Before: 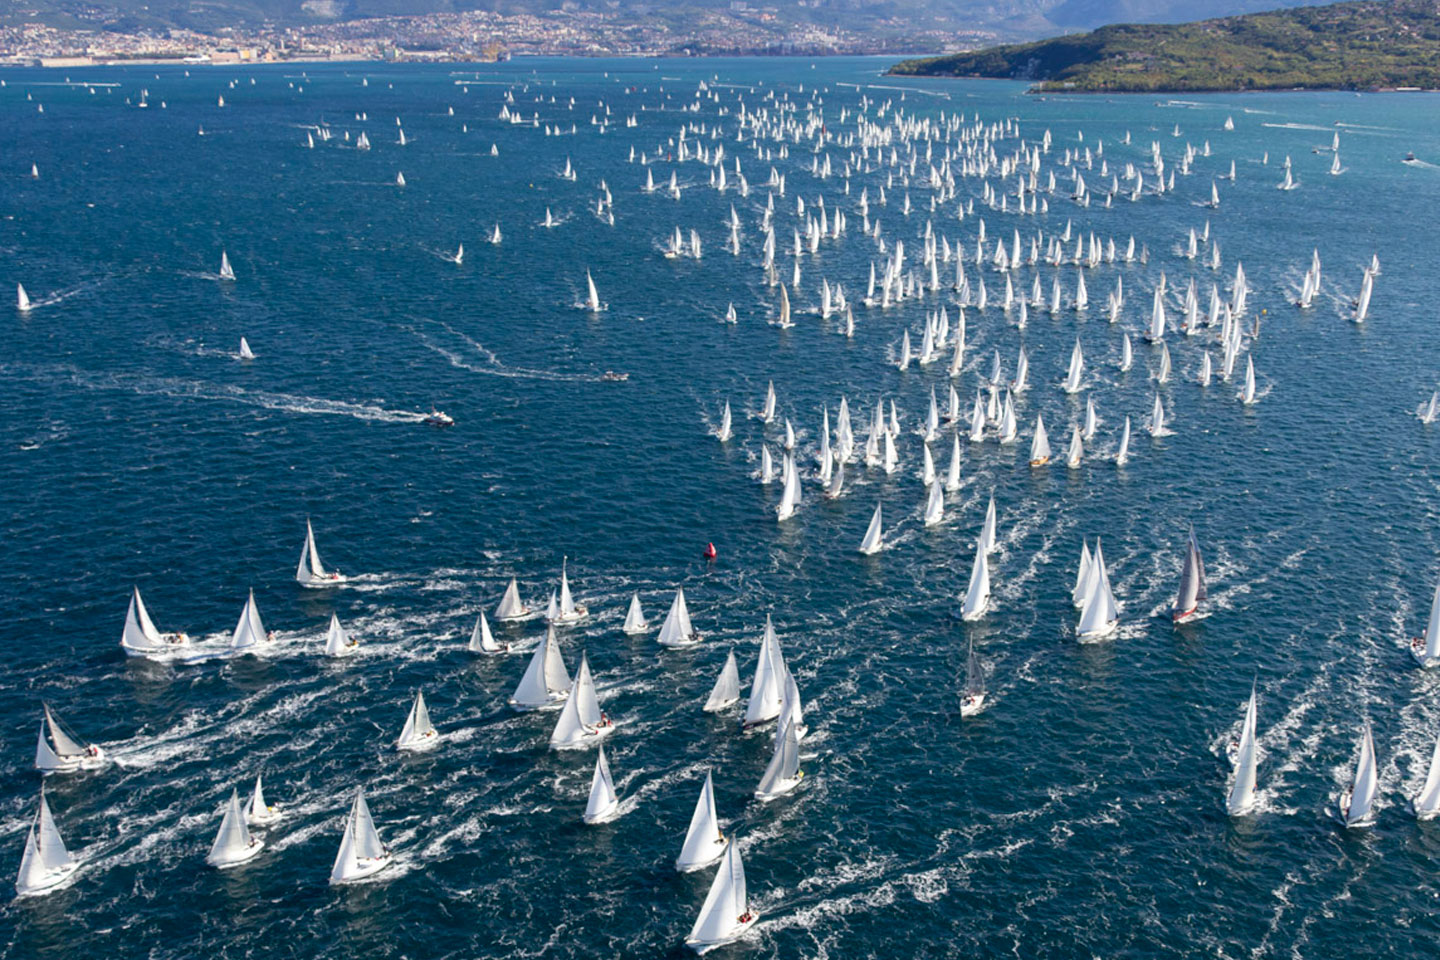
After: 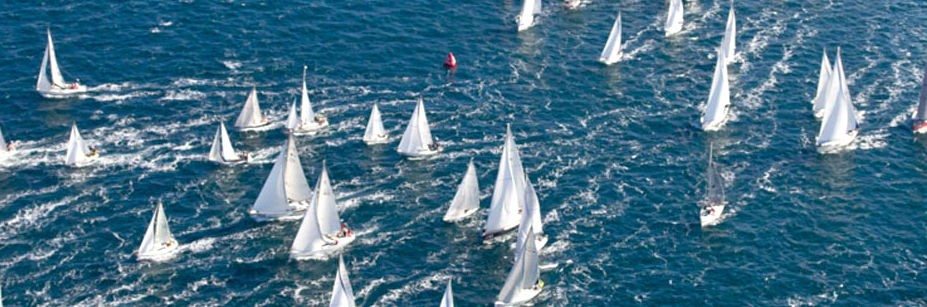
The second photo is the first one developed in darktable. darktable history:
tone equalizer: -8 EV 1 EV, -7 EV 1 EV, -6 EV 1 EV, -5 EV 1 EV, -4 EV 1 EV, -3 EV 0.75 EV, -2 EV 0.5 EV, -1 EV 0.25 EV
crop: left 18.091%, top 51.13%, right 17.525%, bottom 16.85%
